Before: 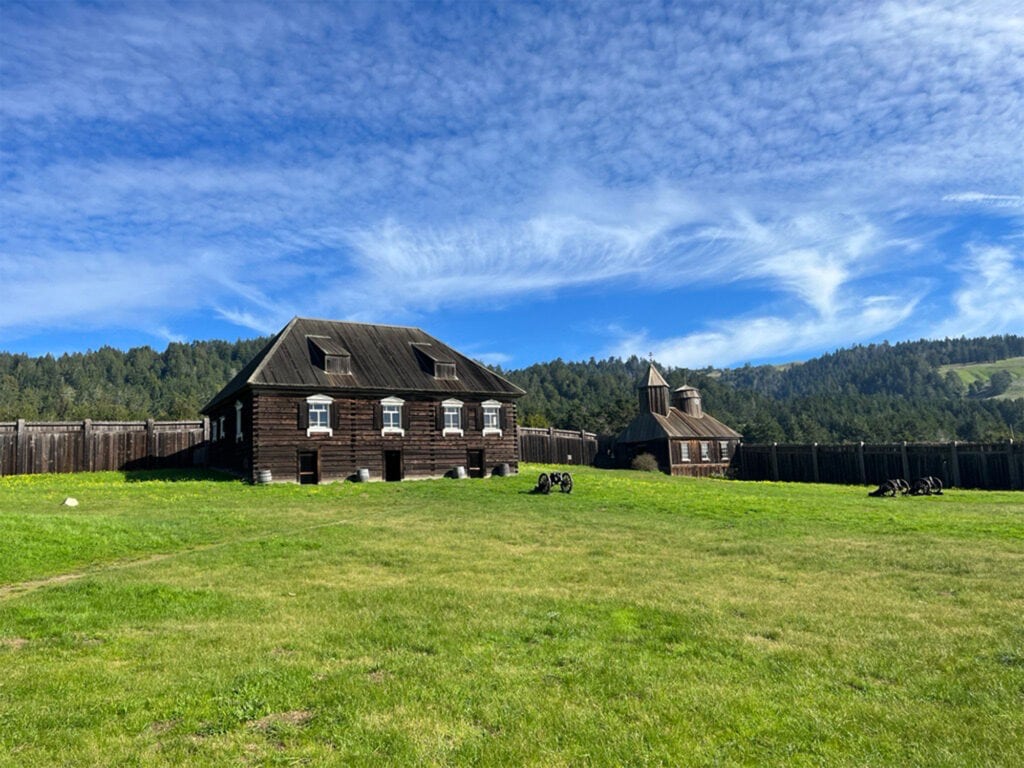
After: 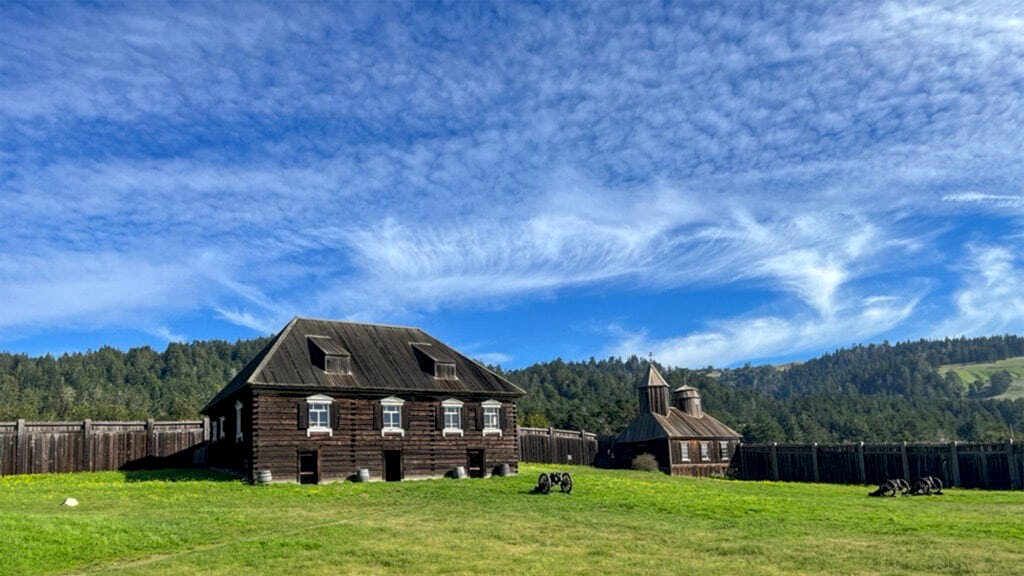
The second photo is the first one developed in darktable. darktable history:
local contrast: detail 130%
crop: bottom 24.991%
shadows and highlights: on, module defaults
